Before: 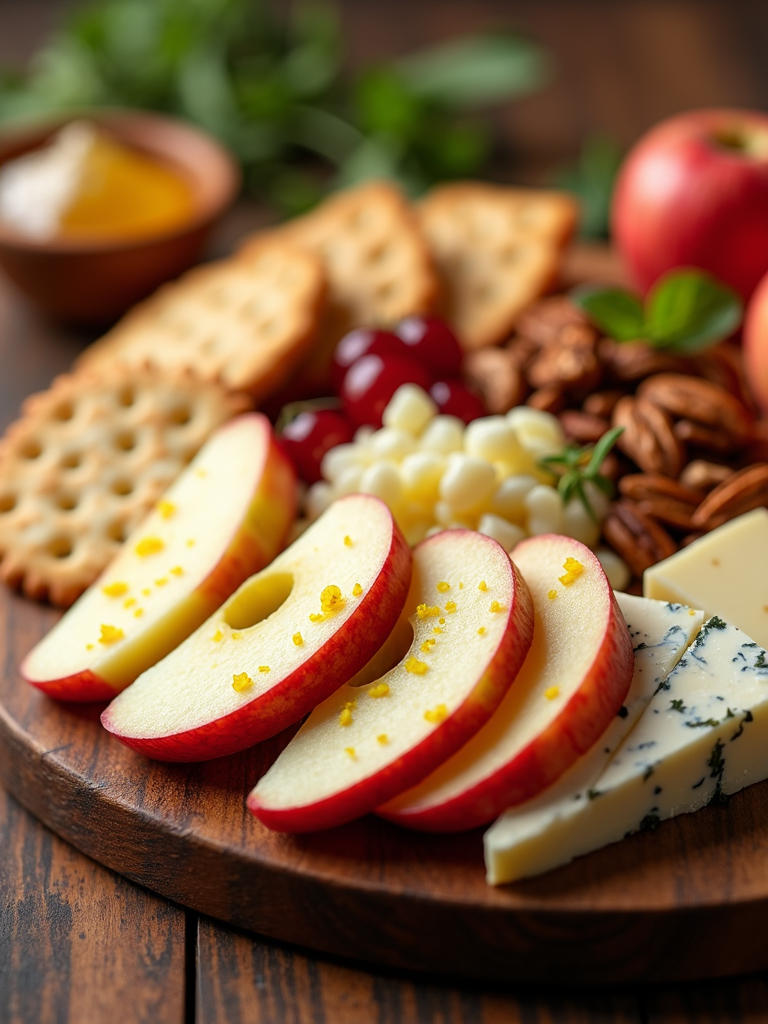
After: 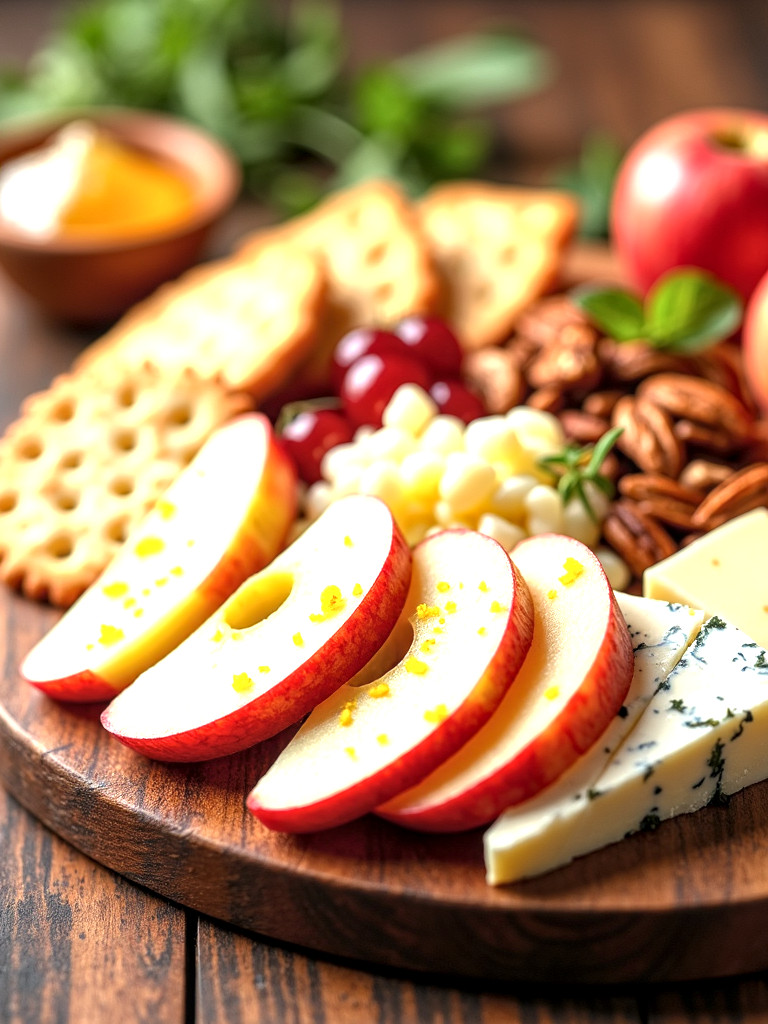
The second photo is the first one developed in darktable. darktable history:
local contrast: highlights 99%, shadows 86%, detail 160%, midtone range 0.2
exposure: exposure 1 EV, compensate highlight preservation false
